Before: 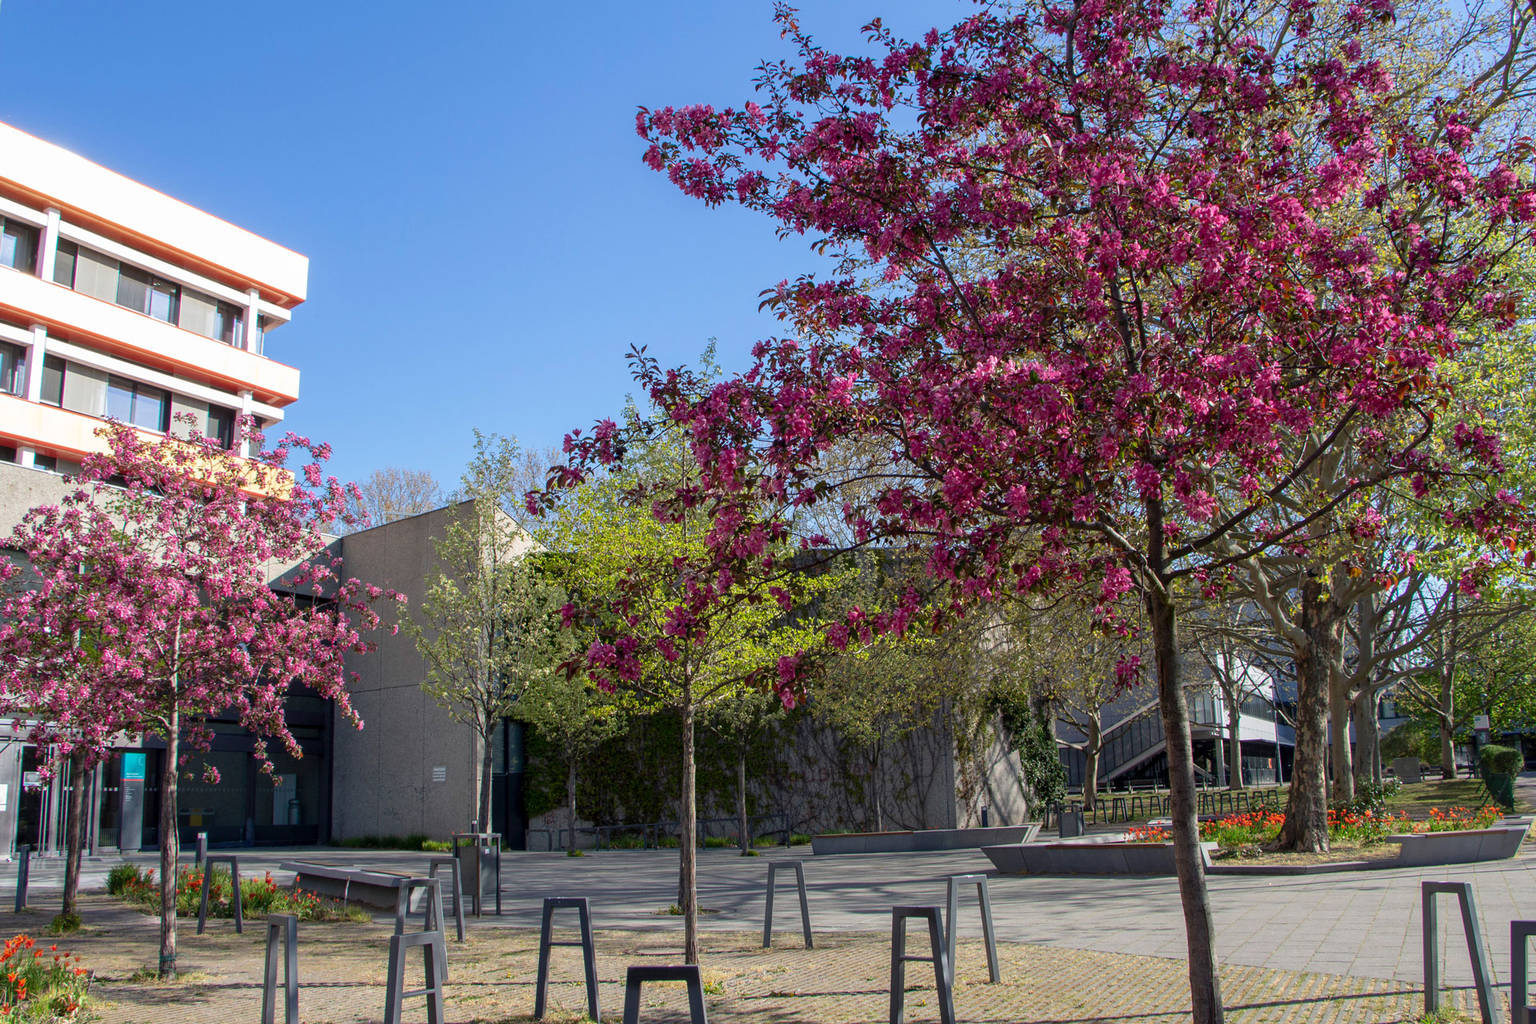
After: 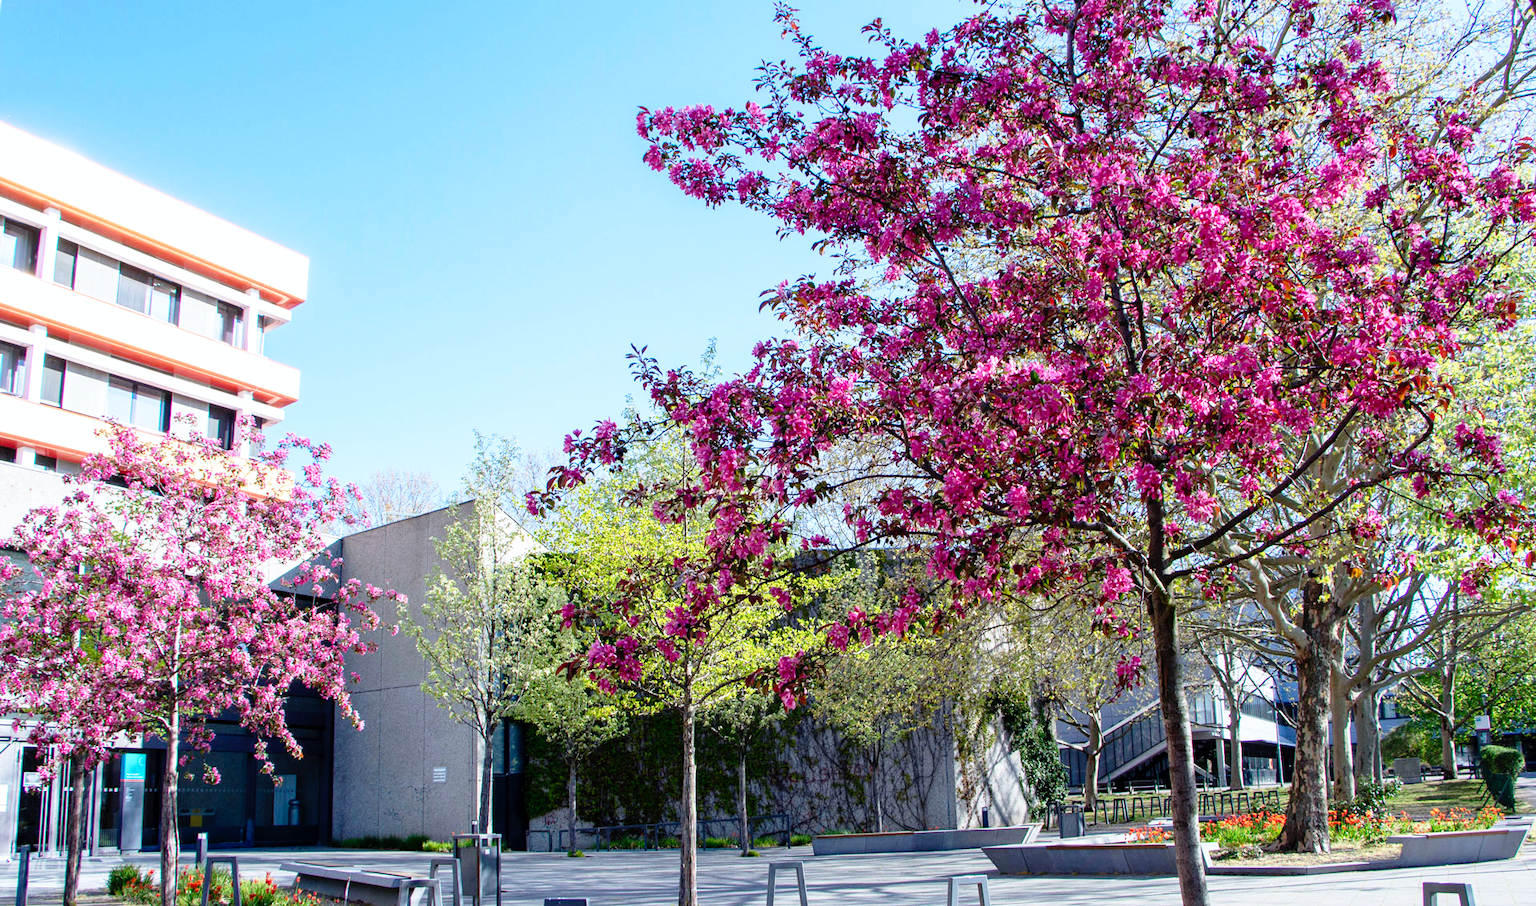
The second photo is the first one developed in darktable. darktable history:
base curve: curves: ch0 [(0, 0) (0.012, 0.01) (0.073, 0.168) (0.31, 0.711) (0.645, 0.957) (1, 1)], preserve colors none
color calibration: x 0.37, y 0.382, temperature 4313.32 K
crop and rotate: top 0%, bottom 11.49%
